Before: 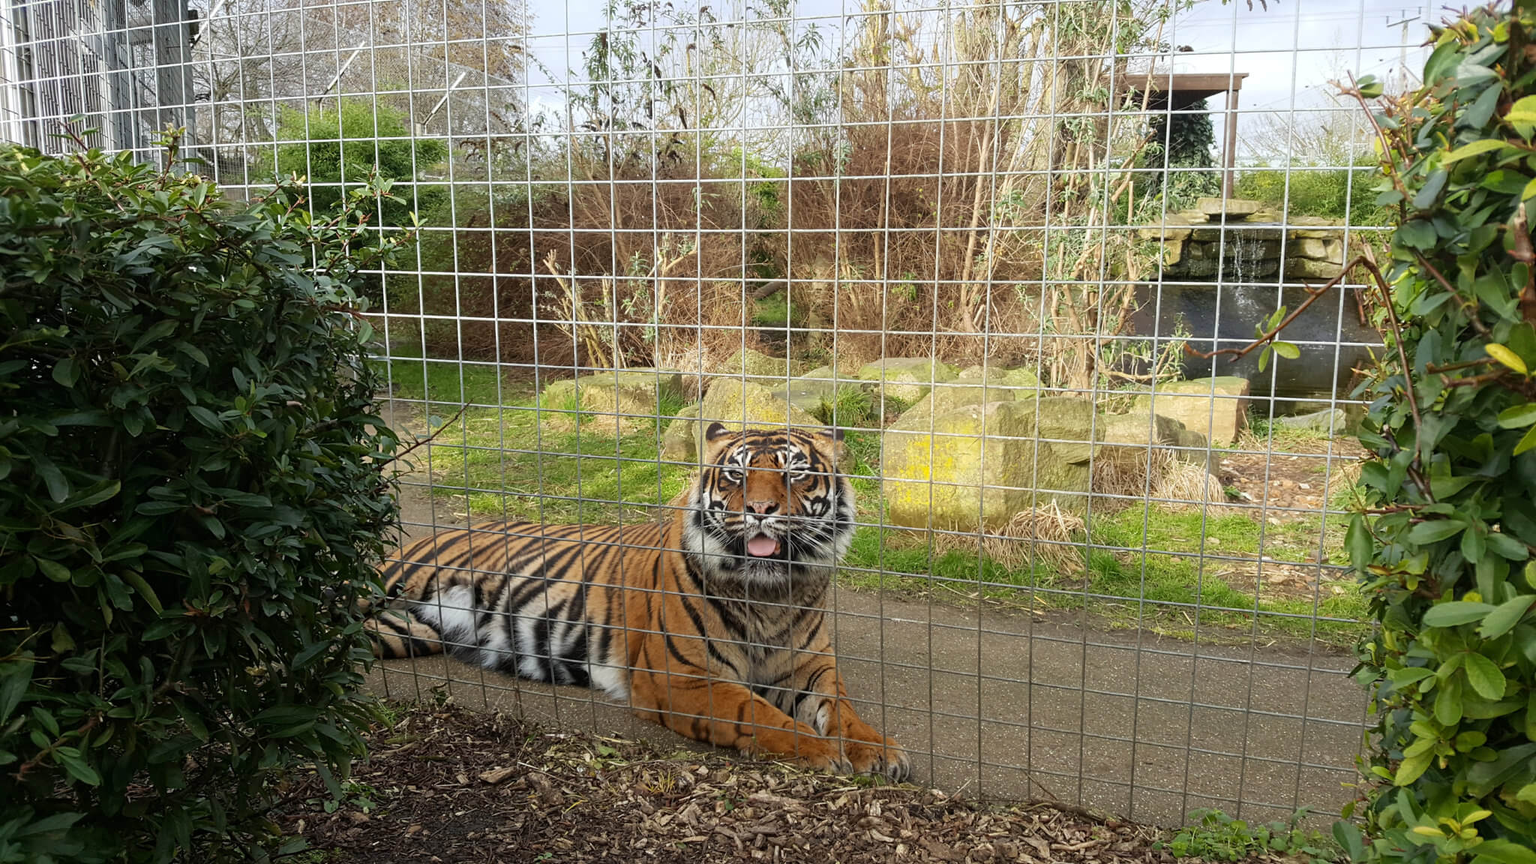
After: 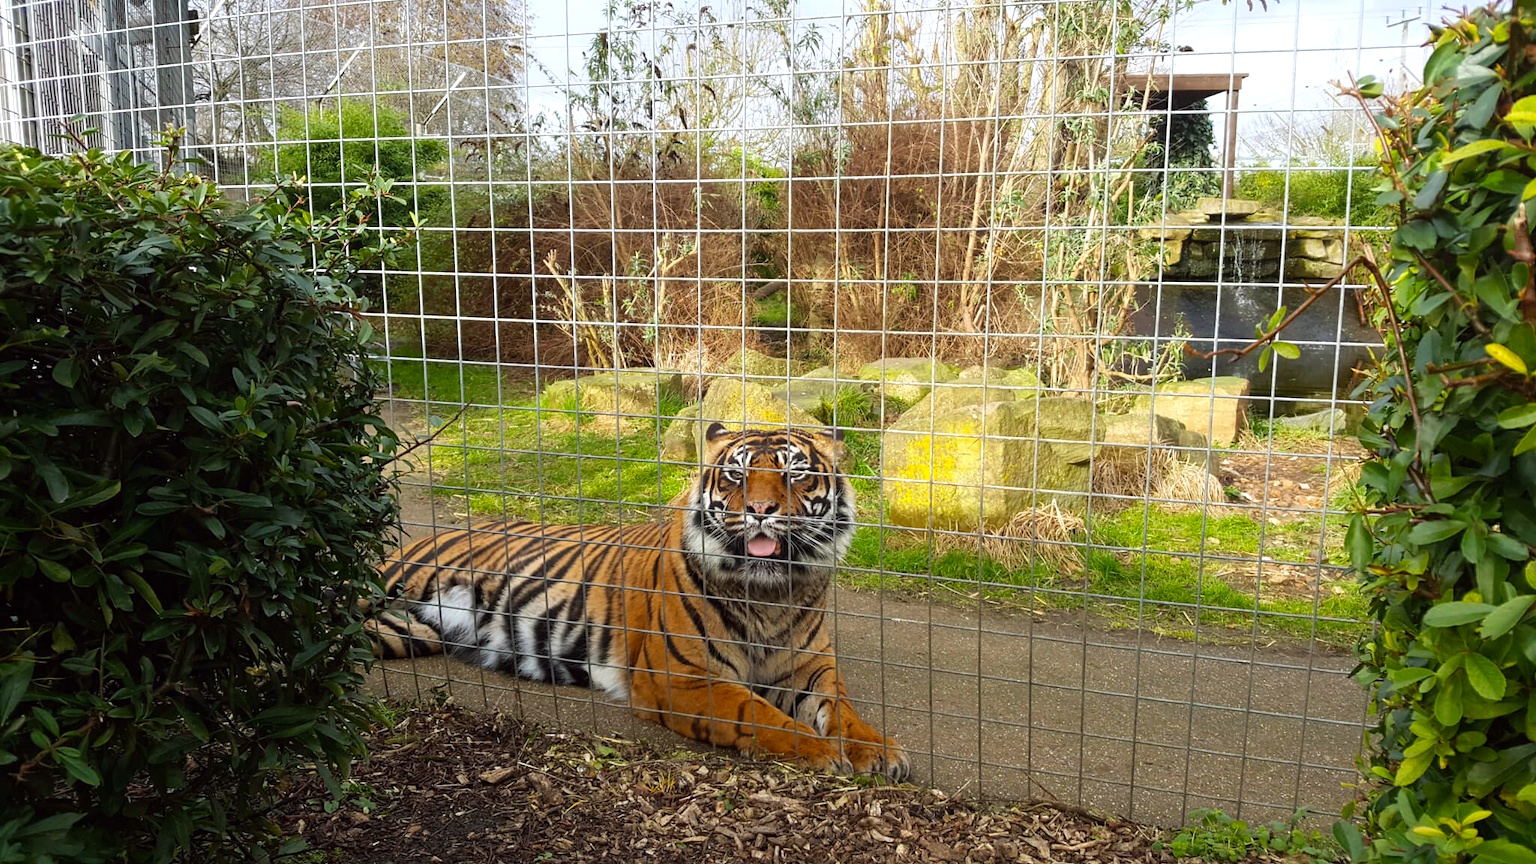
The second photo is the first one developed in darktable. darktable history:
color balance: lift [1, 1.001, 0.999, 1.001], gamma [1, 1.004, 1.007, 0.993], gain [1, 0.991, 0.987, 1.013], contrast 7.5%, contrast fulcrum 10%, output saturation 115%
tone equalizer: on, module defaults
